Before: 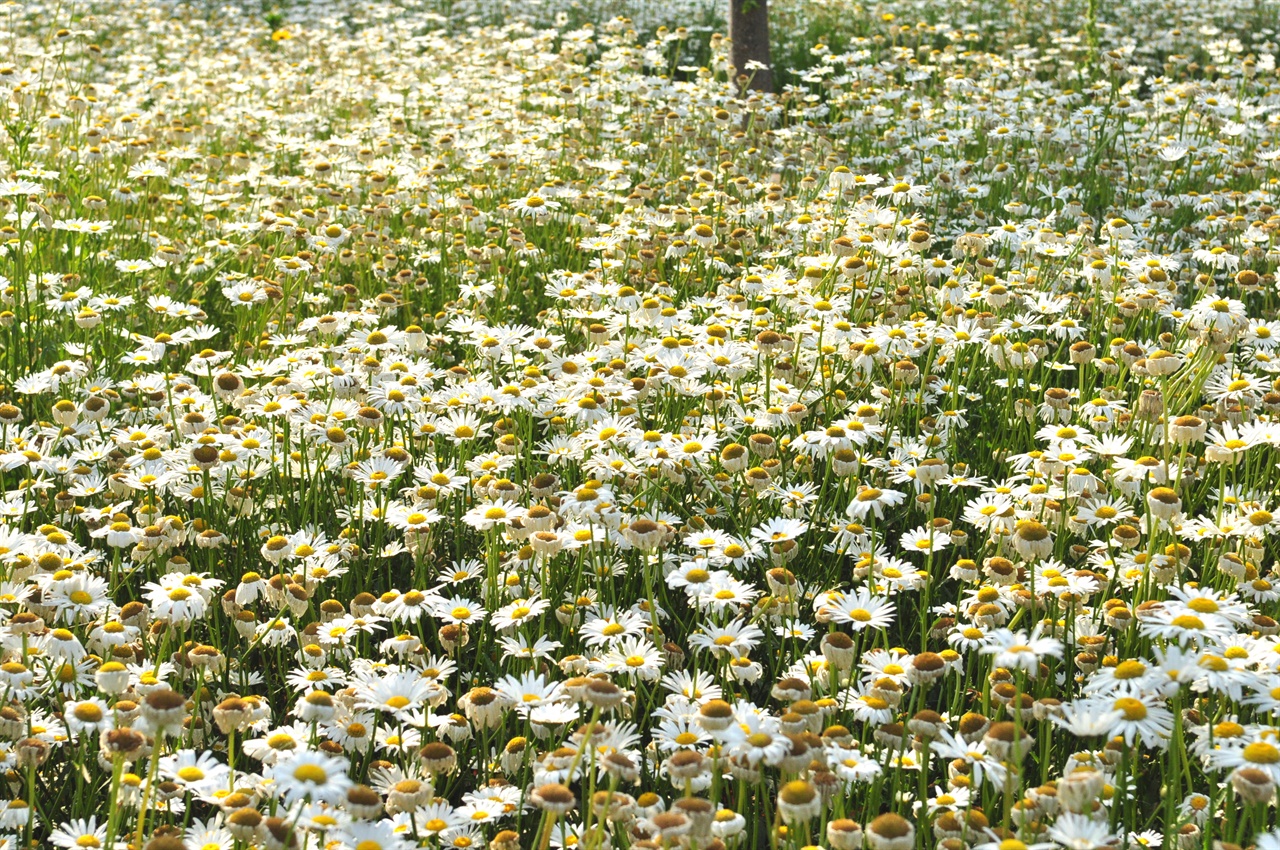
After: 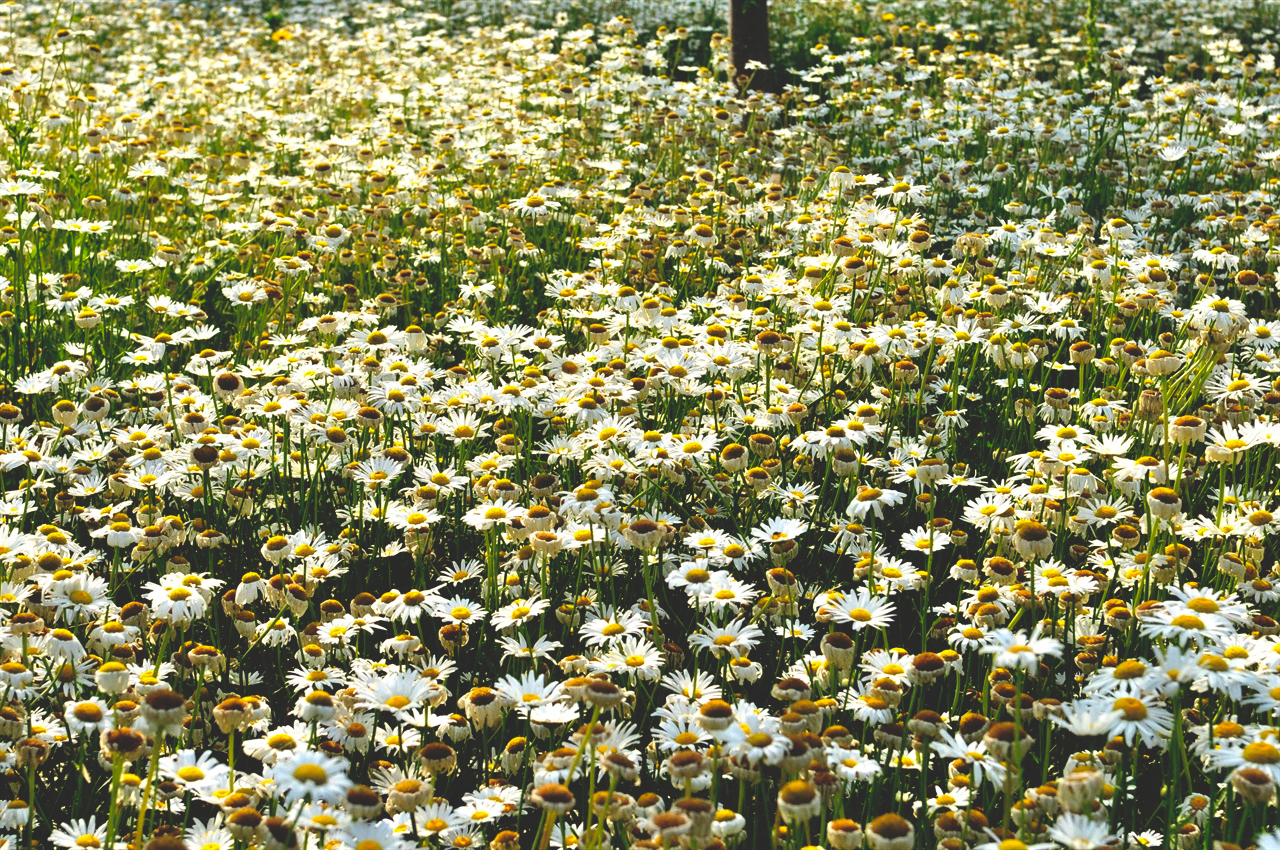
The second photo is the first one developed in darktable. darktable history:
base curve: curves: ch0 [(0, 0.02) (0.083, 0.036) (1, 1)], preserve colors none
color balance rgb: perceptual saturation grading › global saturation 10%
